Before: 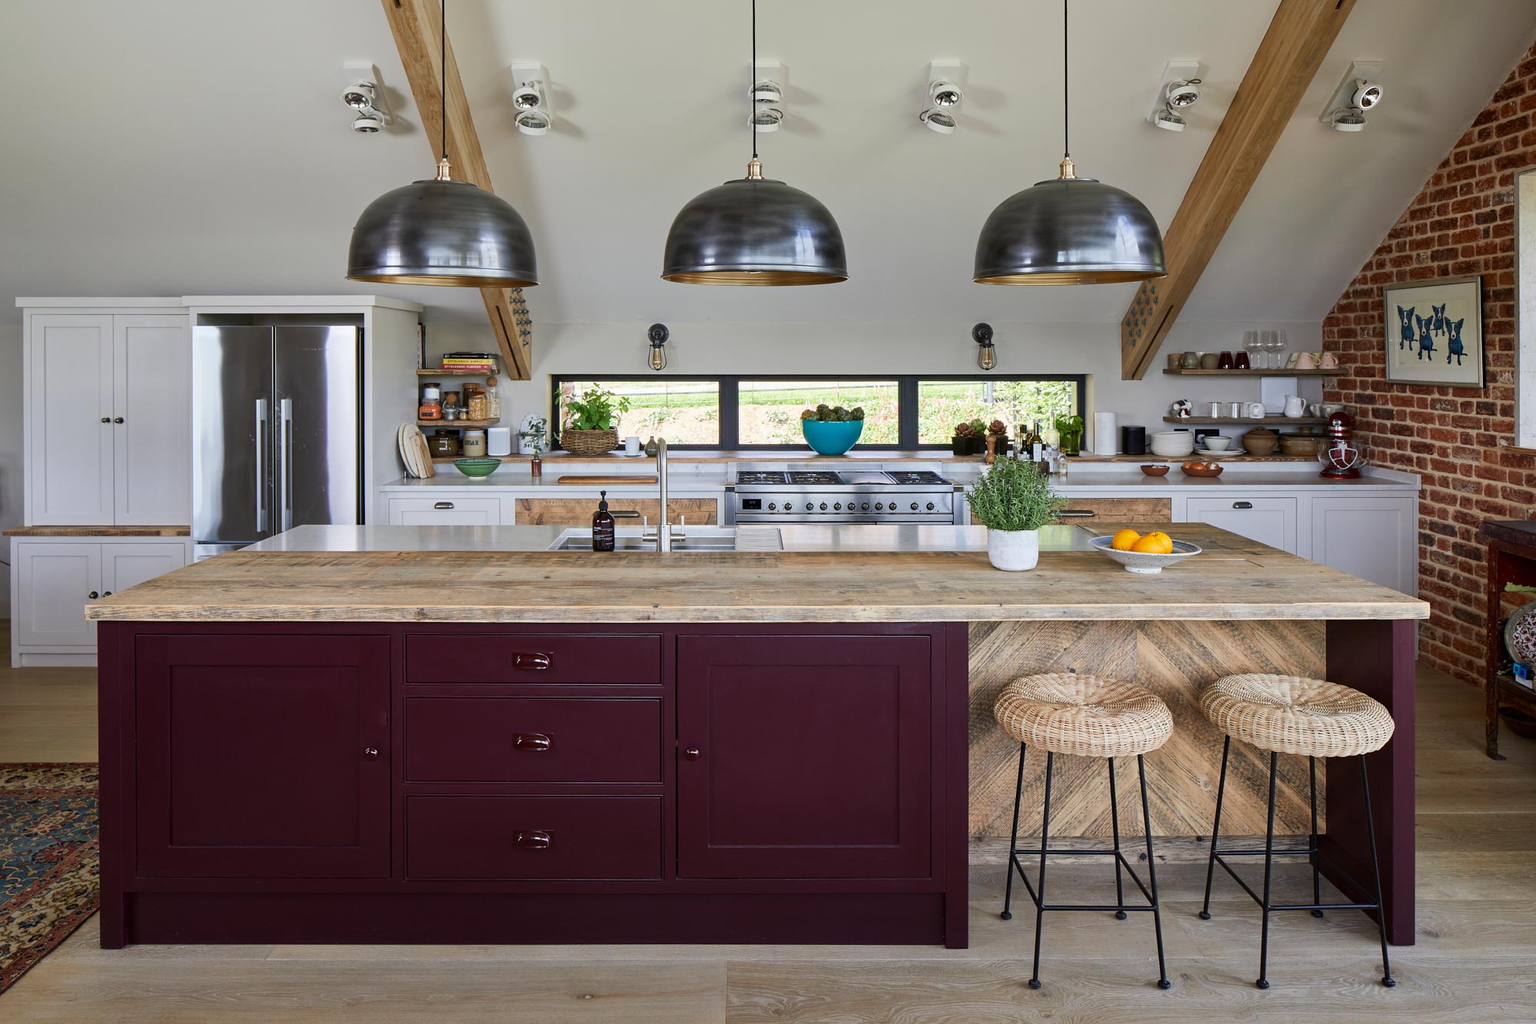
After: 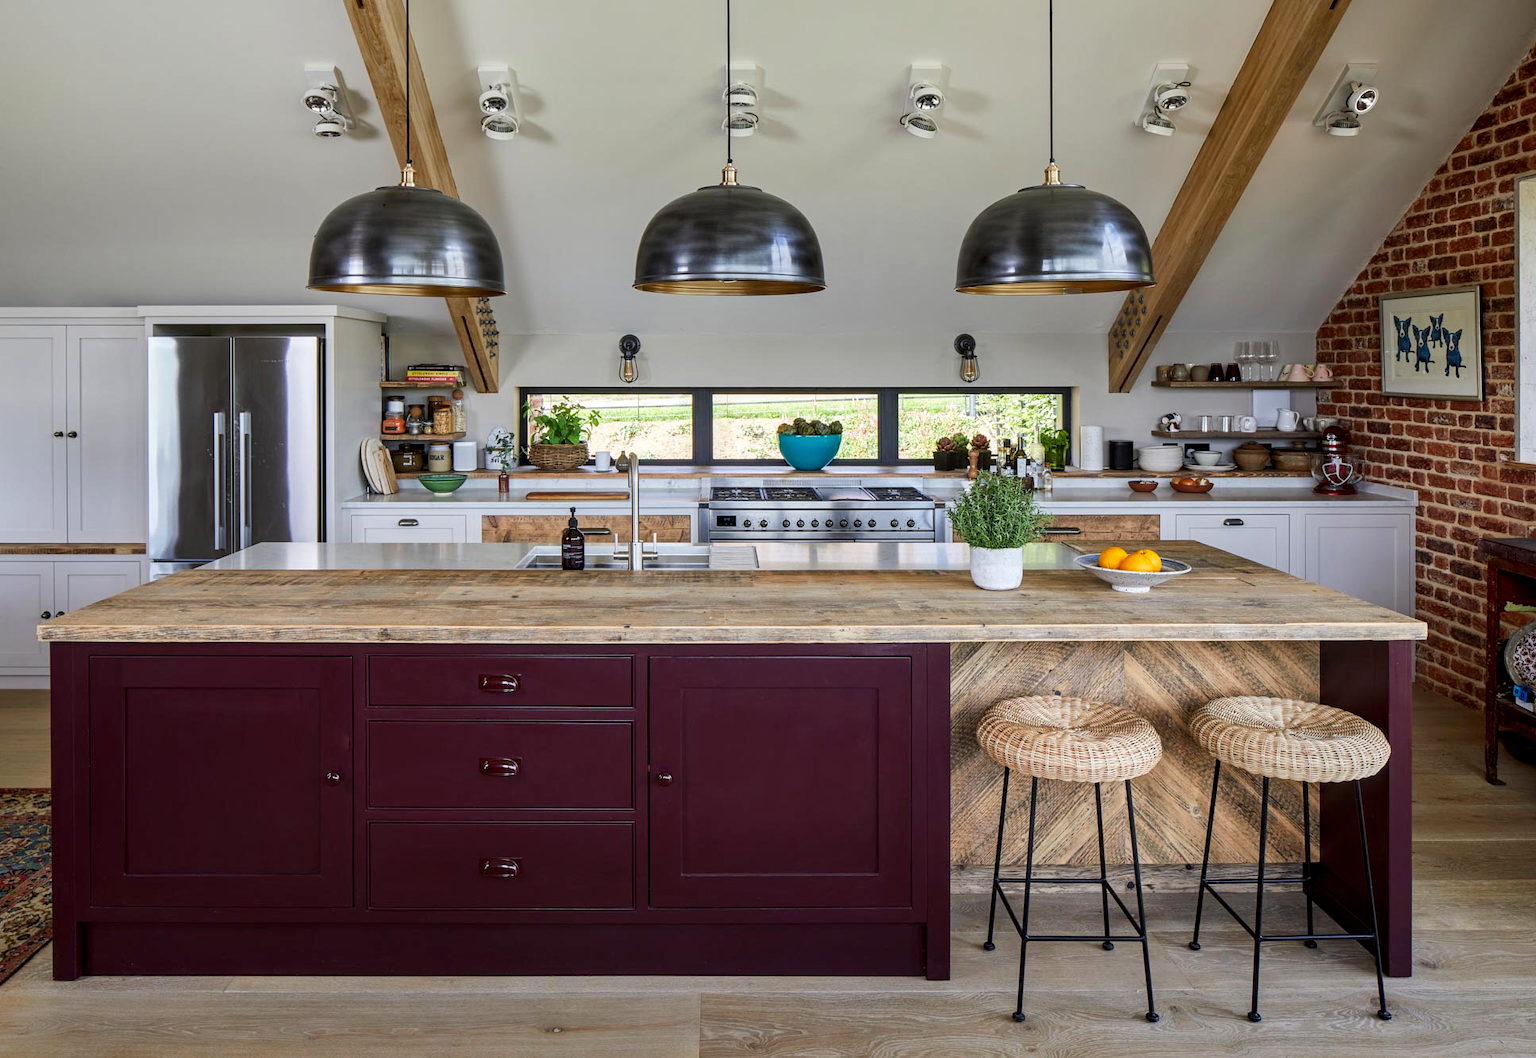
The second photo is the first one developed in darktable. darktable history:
exposure: black level correction 0, compensate exposure bias true, compensate highlight preservation false
local contrast: detail 130%
color correction: saturation 1.11
crop and rotate: left 3.238%
